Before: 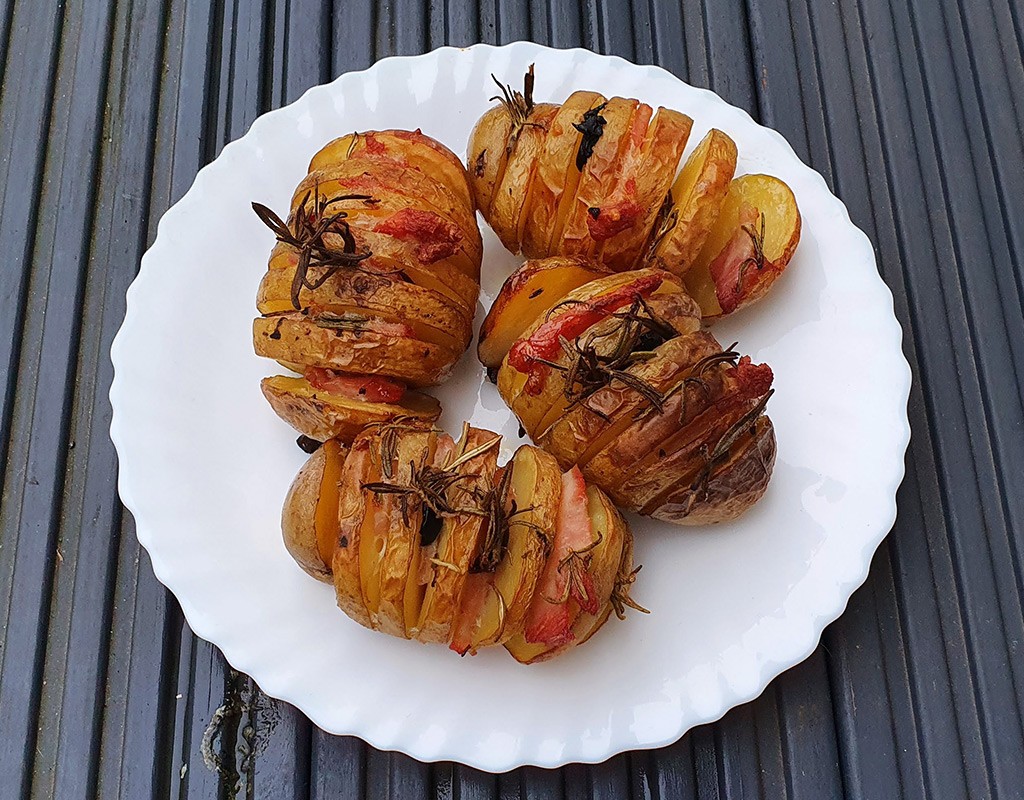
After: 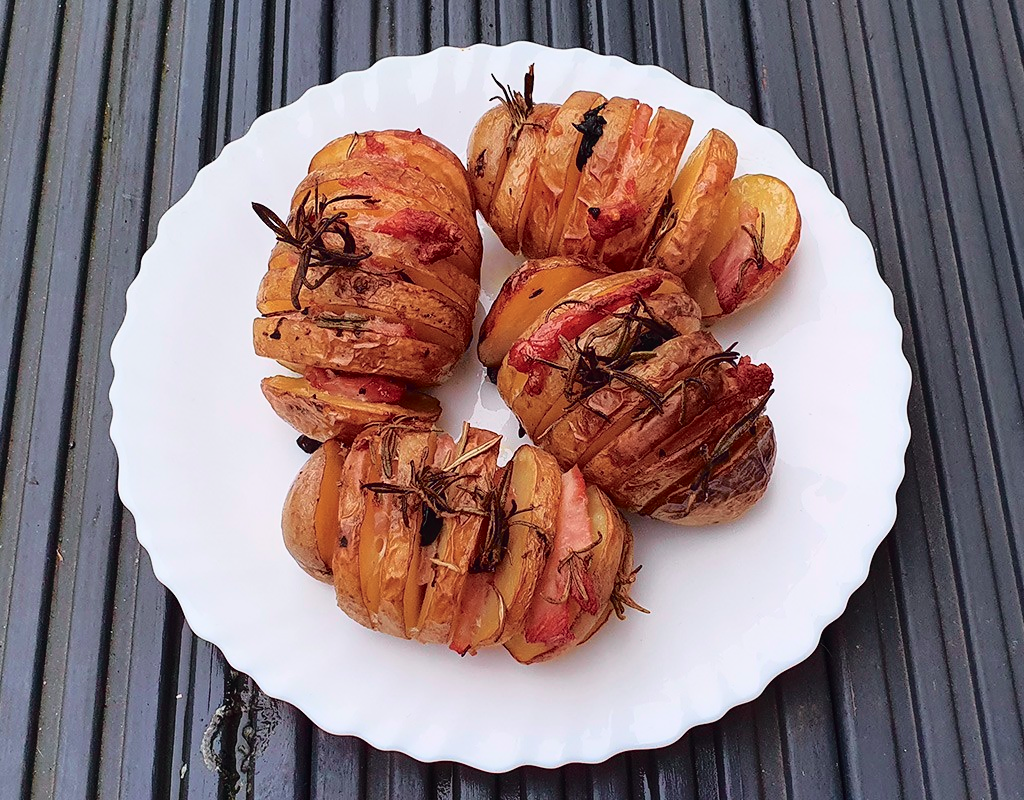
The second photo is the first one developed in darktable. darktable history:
tone curve: curves: ch0 [(0, 0.009) (0.105, 0.08) (0.195, 0.18) (0.283, 0.316) (0.384, 0.434) (0.485, 0.531) (0.638, 0.69) (0.81, 0.872) (1, 0.977)]; ch1 [(0, 0) (0.161, 0.092) (0.35, 0.33) (0.379, 0.401) (0.456, 0.469) (0.498, 0.502) (0.52, 0.536) (0.586, 0.617) (0.635, 0.655) (1, 1)]; ch2 [(0, 0) (0.371, 0.362) (0.437, 0.437) (0.483, 0.484) (0.53, 0.515) (0.56, 0.571) (0.622, 0.606) (1, 1)], color space Lab, independent channels, preserve colors none
